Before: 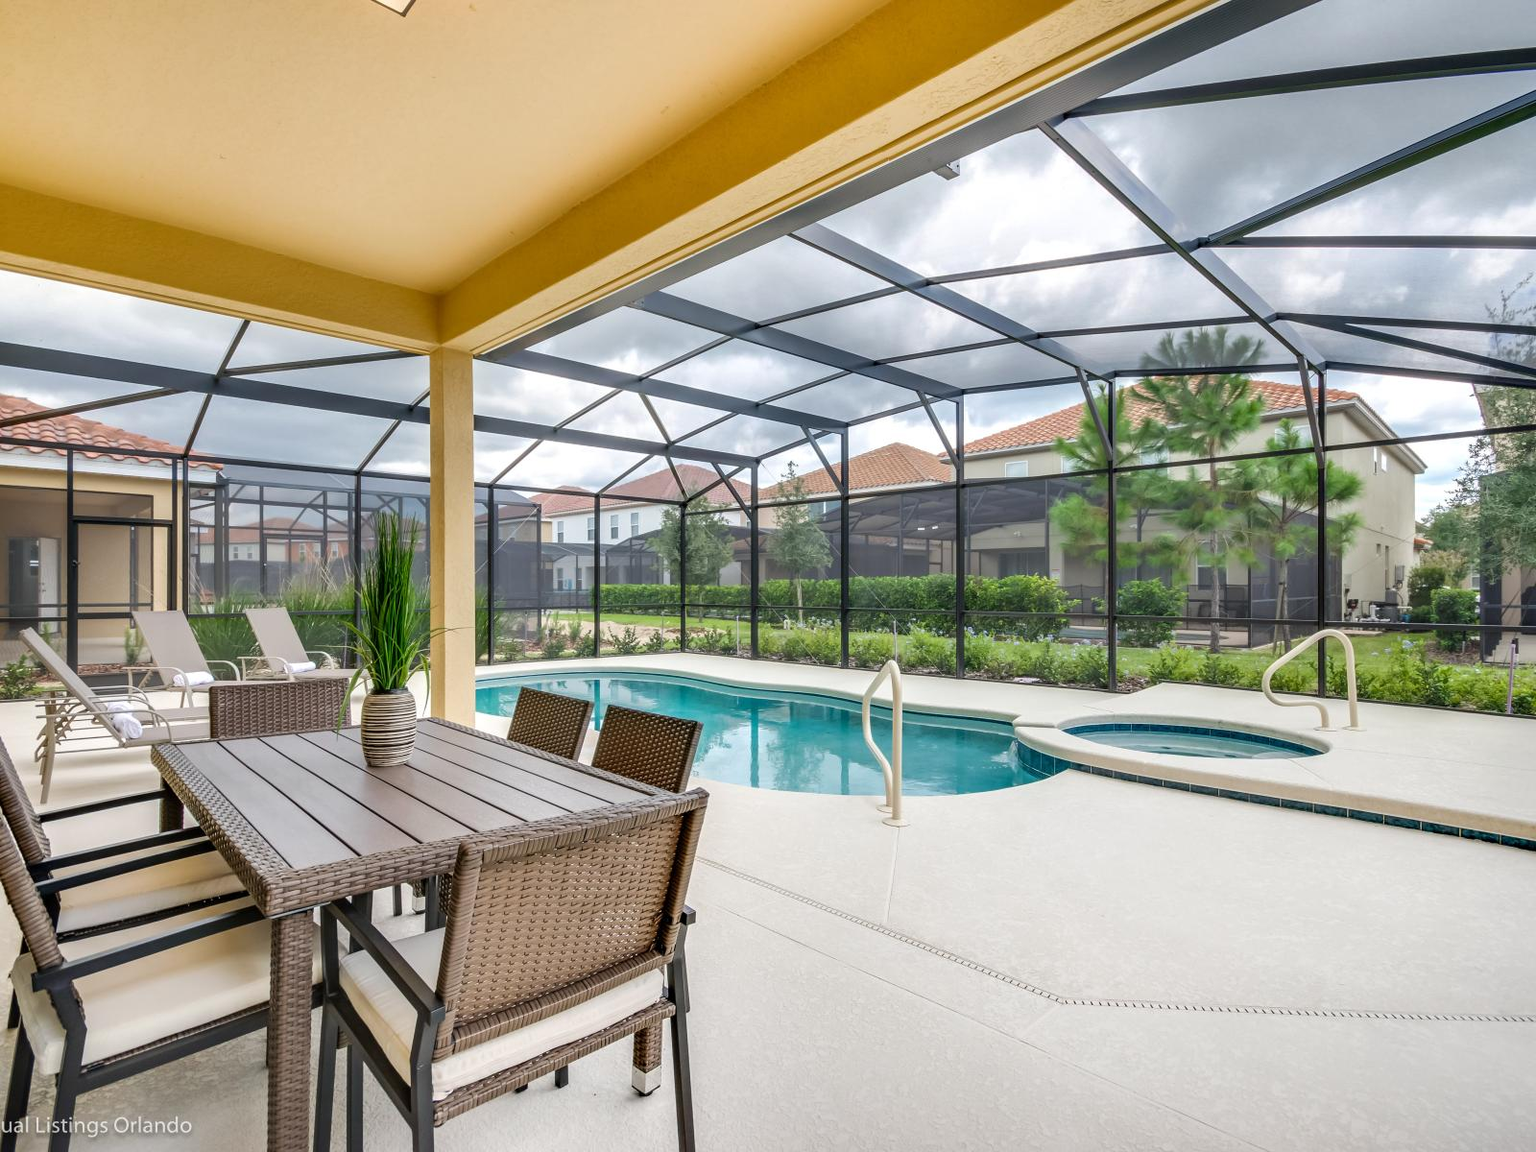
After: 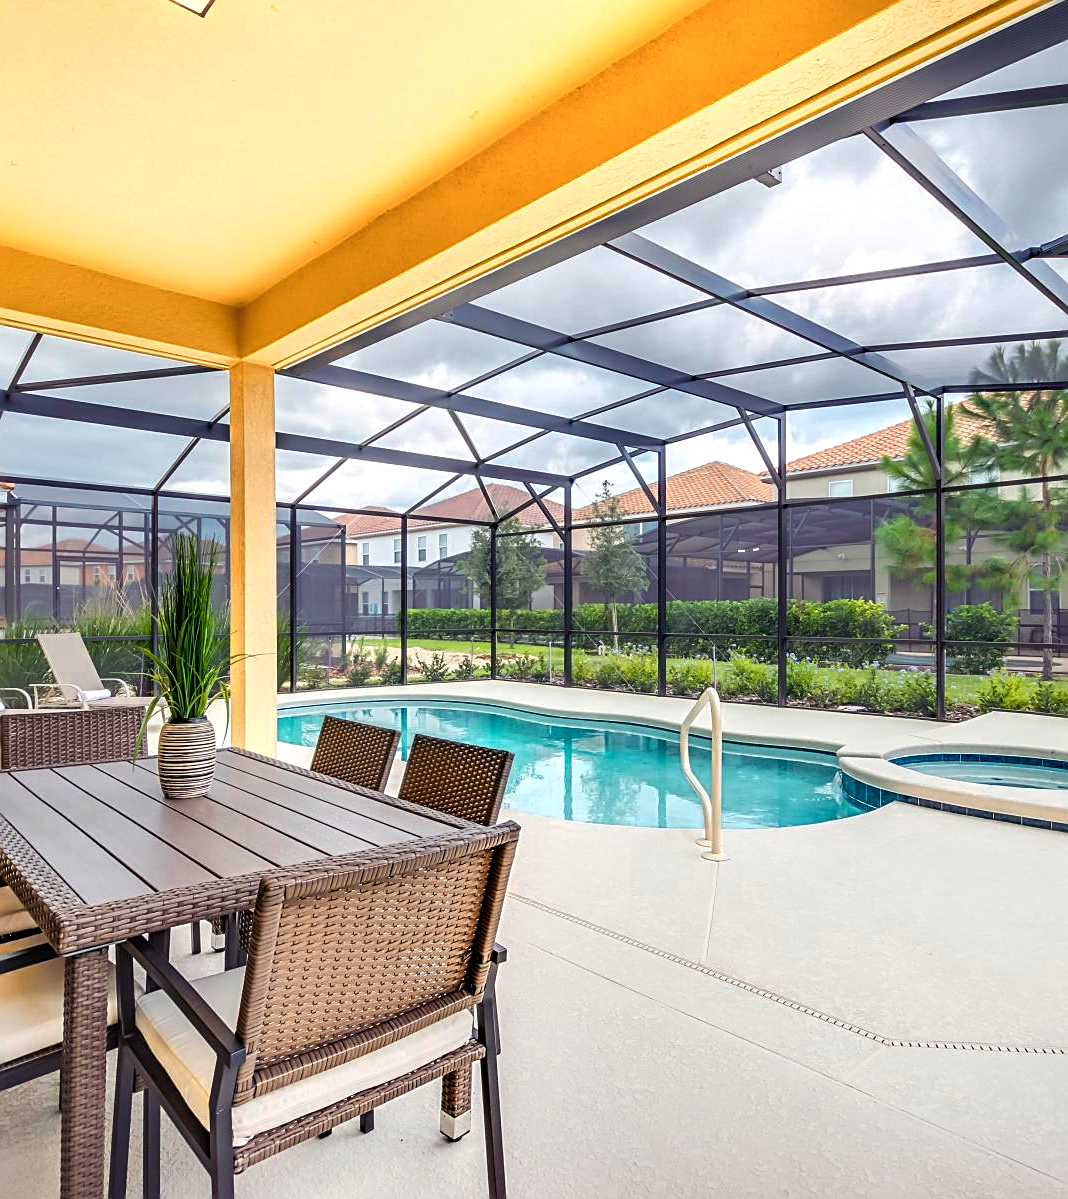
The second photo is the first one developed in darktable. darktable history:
crop and rotate: left 13.653%, right 19.573%
color balance rgb: shadows lift › luminance -22.034%, shadows lift › chroma 9.188%, shadows lift › hue 283.28°, linear chroma grading › mid-tones 7.42%, perceptual saturation grading › global saturation 24.903%, global vibrance 20%
color zones: curves: ch0 [(0.018, 0.548) (0.197, 0.654) (0.425, 0.447) (0.605, 0.658) (0.732, 0.579)]; ch1 [(0.105, 0.531) (0.224, 0.531) (0.386, 0.39) (0.618, 0.456) (0.732, 0.456) (0.956, 0.421)]; ch2 [(0.039, 0.583) (0.215, 0.465) (0.399, 0.544) (0.465, 0.548) (0.614, 0.447) (0.724, 0.43) (0.882, 0.623) (0.956, 0.632)]
sharpen: on, module defaults
